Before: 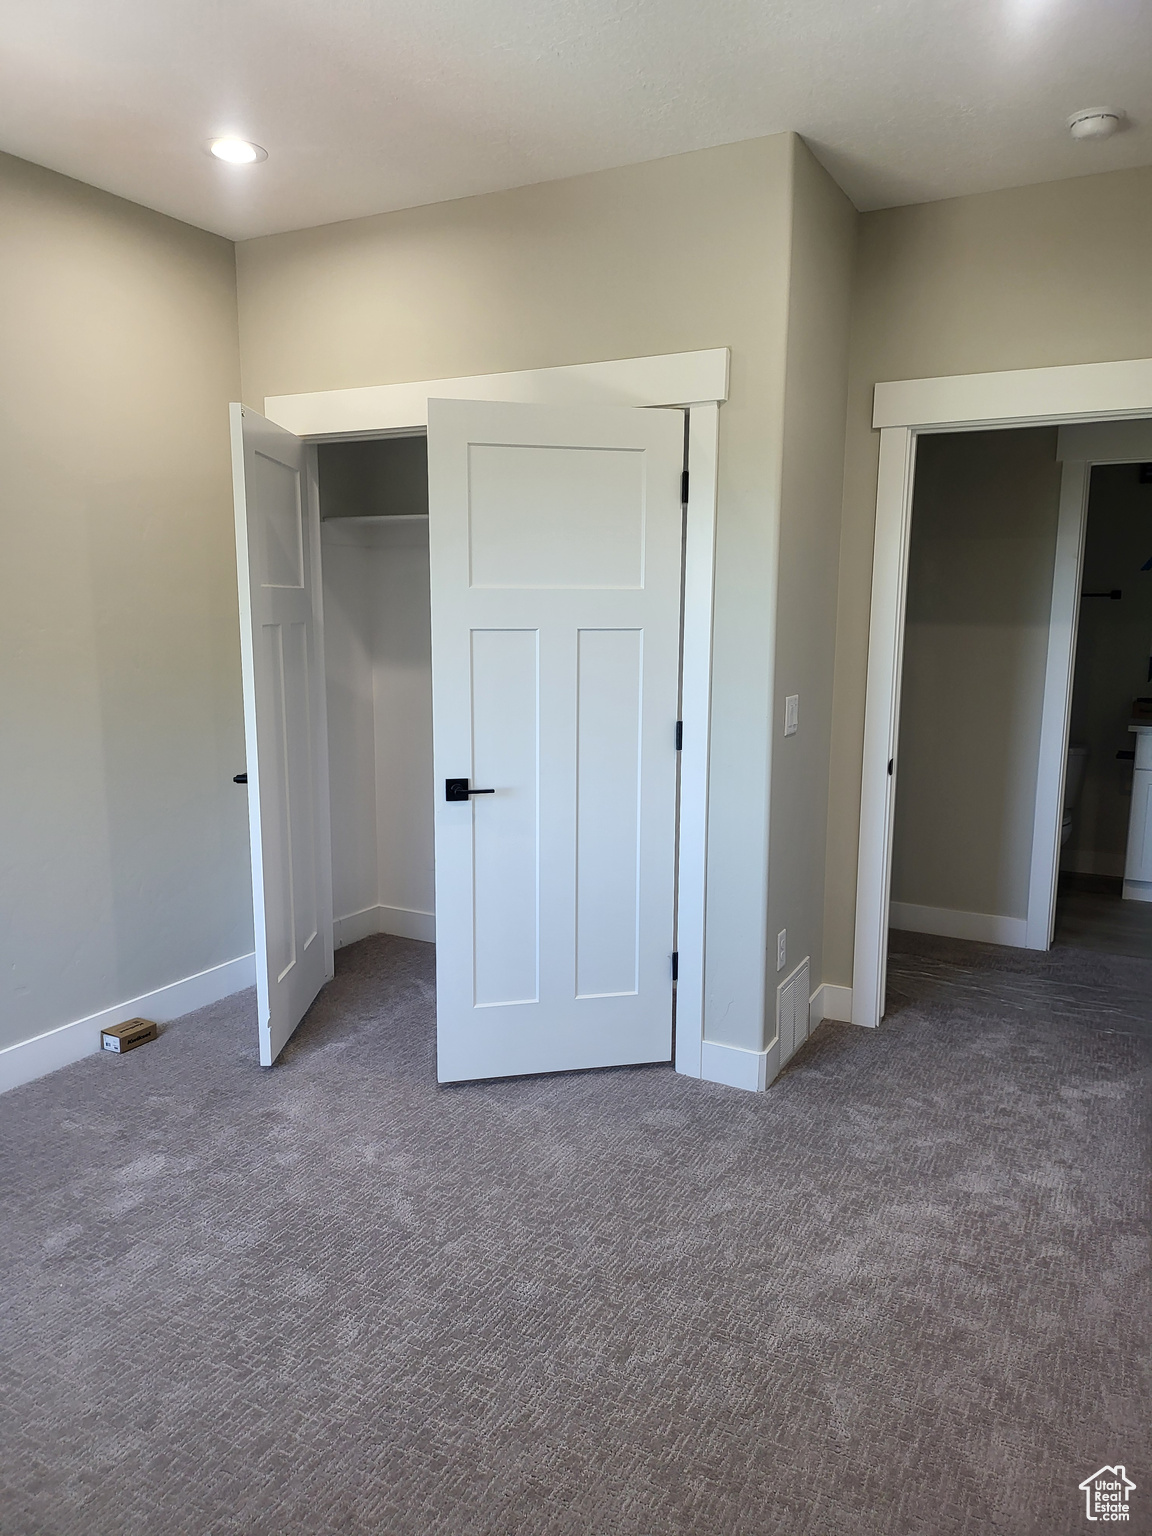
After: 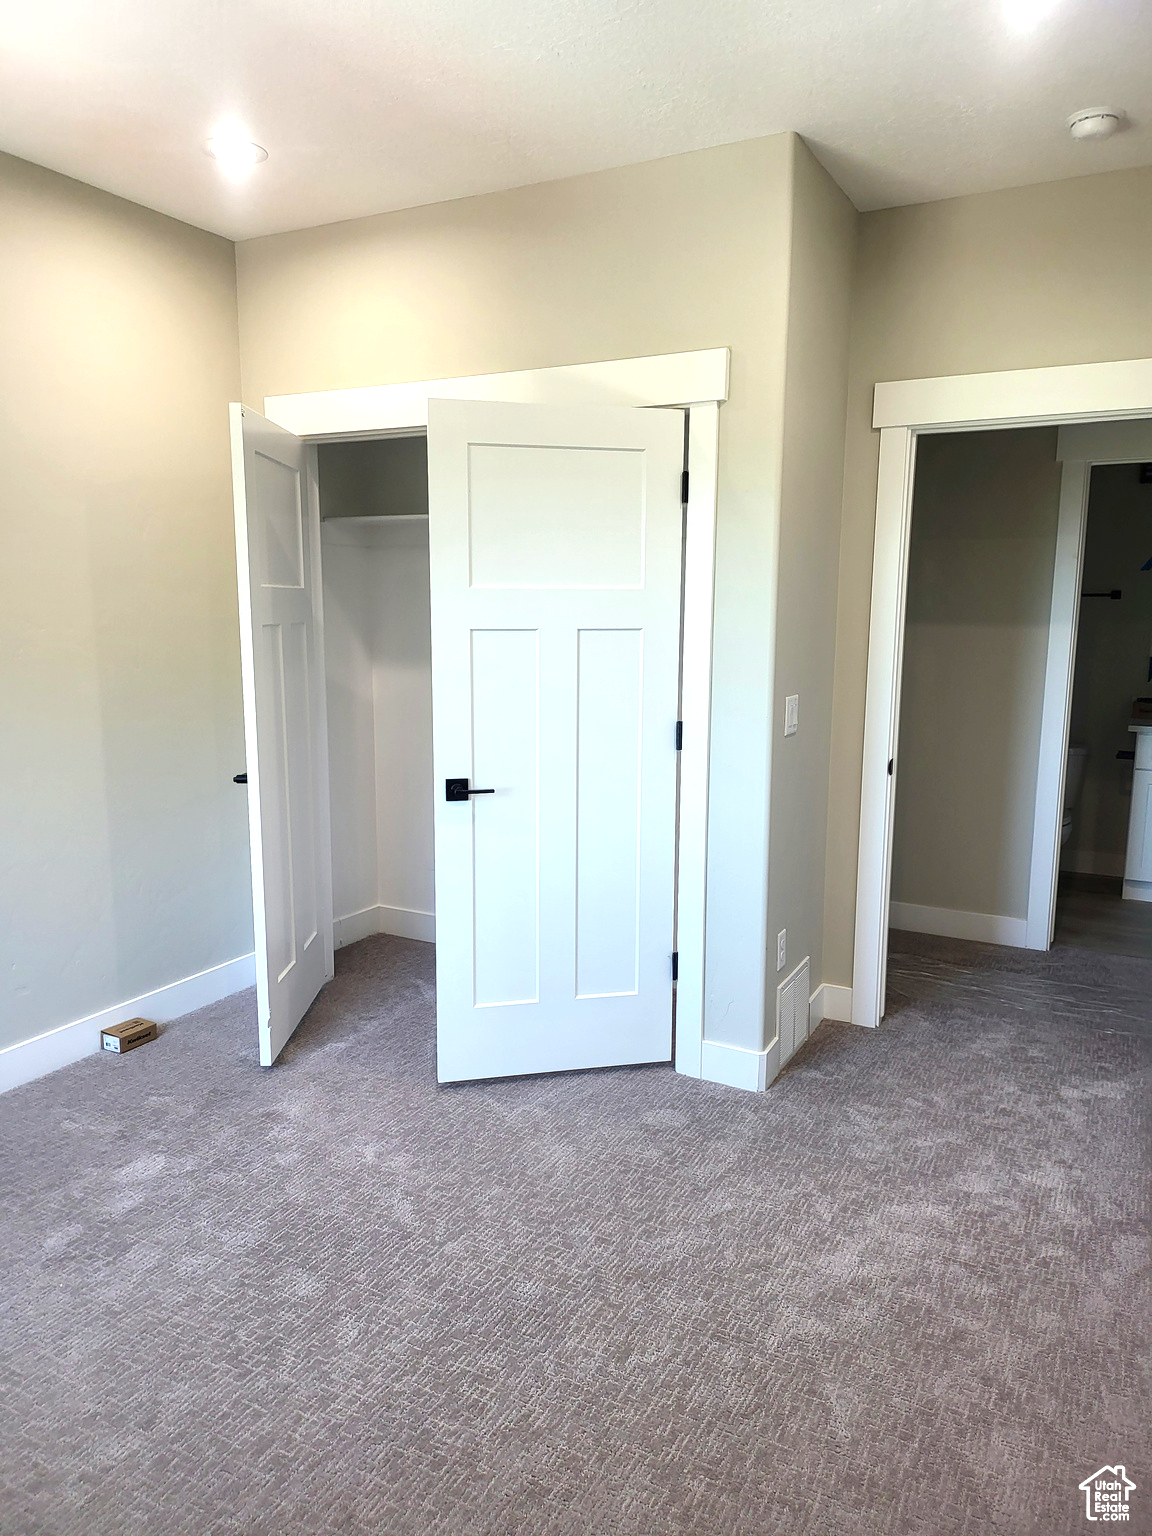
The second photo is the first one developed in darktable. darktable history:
color calibration: output R [0.946, 0.065, -0.013, 0], output G [-0.246, 1.264, -0.017, 0], output B [0.046, -0.098, 1.05, 0], illuminant custom, x 0.344, y 0.359, temperature 5045.54 K
exposure: black level correction 0, exposure 0.7 EV, compensate exposure bias true, compensate highlight preservation false
